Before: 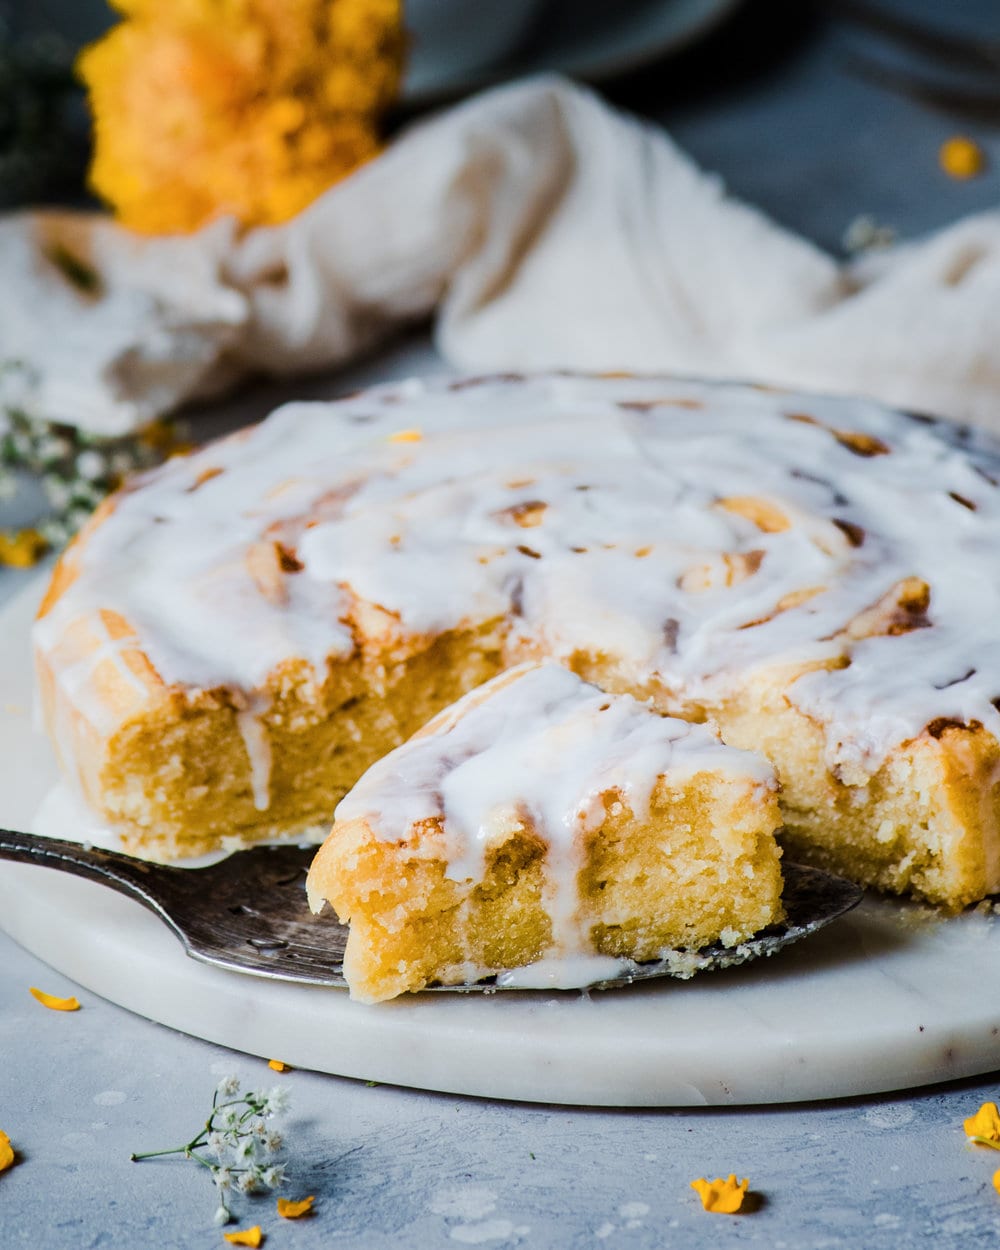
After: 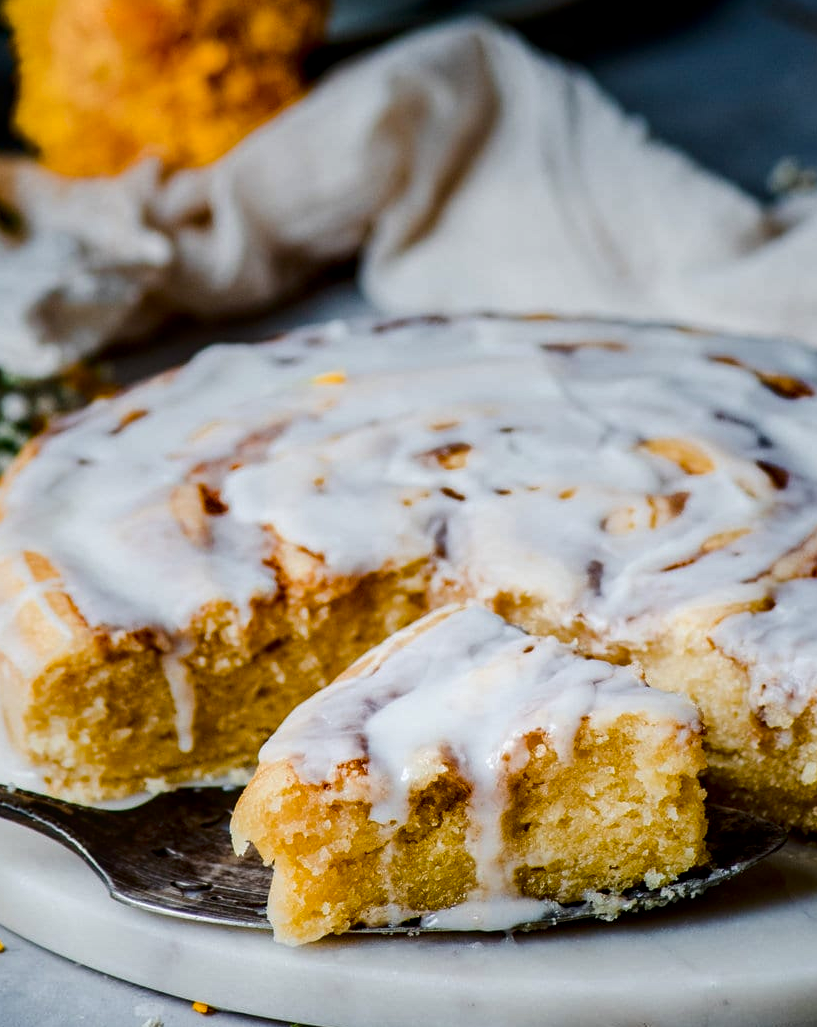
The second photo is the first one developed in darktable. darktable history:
contrast brightness saturation: contrast 0.069, brightness -0.154, saturation 0.118
local contrast: on, module defaults
crop and rotate: left 7.632%, top 4.698%, right 10.591%, bottom 13.109%
exposure: black level correction 0.001, compensate highlight preservation false
